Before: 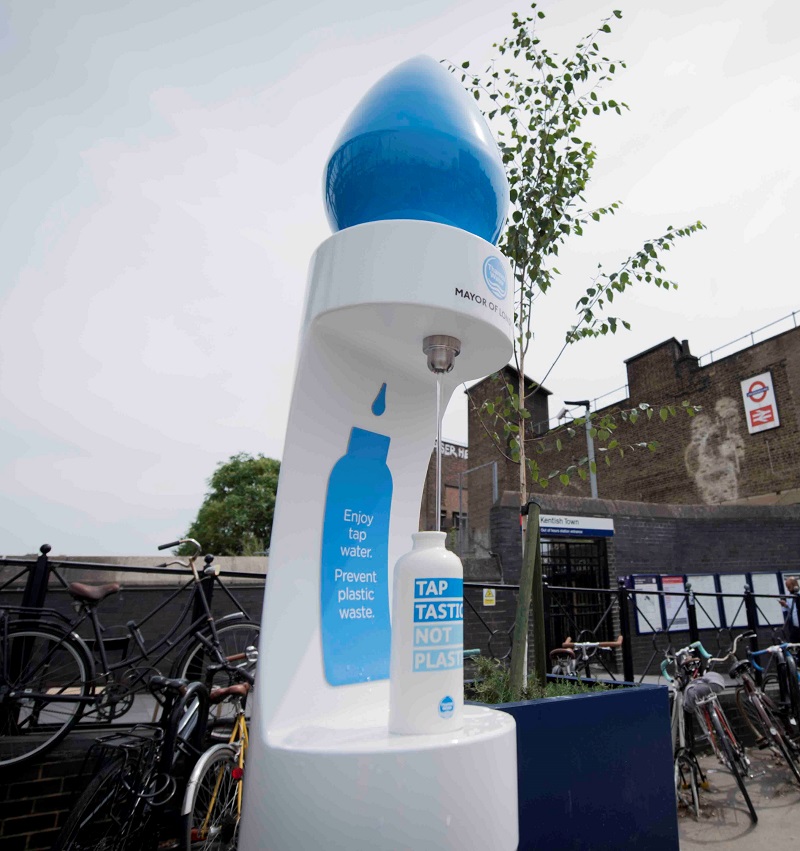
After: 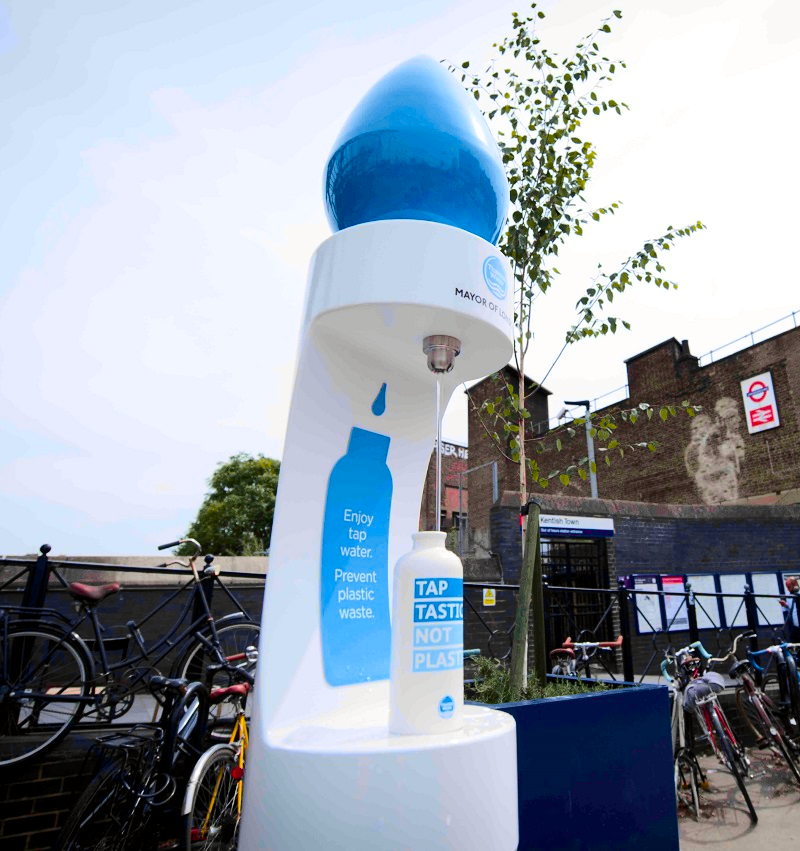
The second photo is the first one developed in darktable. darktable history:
tone curve: curves: ch0 [(0, 0) (0.23, 0.189) (0.486, 0.52) (0.822, 0.825) (0.994, 0.955)]; ch1 [(0, 0) (0.226, 0.261) (0.379, 0.442) (0.469, 0.468) (0.495, 0.498) (0.514, 0.509) (0.561, 0.603) (0.59, 0.656) (1, 1)]; ch2 [(0, 0) (0.269, 0.299) (0.459, 0.43) (0.498, 0.5) (0.523, 0.52) (0.586, 0.569) (0.635, 0.617) (0.659, 0.681) (0.718, 0.764) (1, 1)], color space Lab, independent channels, preserve colors none
color balance rgb: perceptual saturation grading › global saturation 36%, perceptual brilliance grading › global brilliance 10%, global vibrance 20%
